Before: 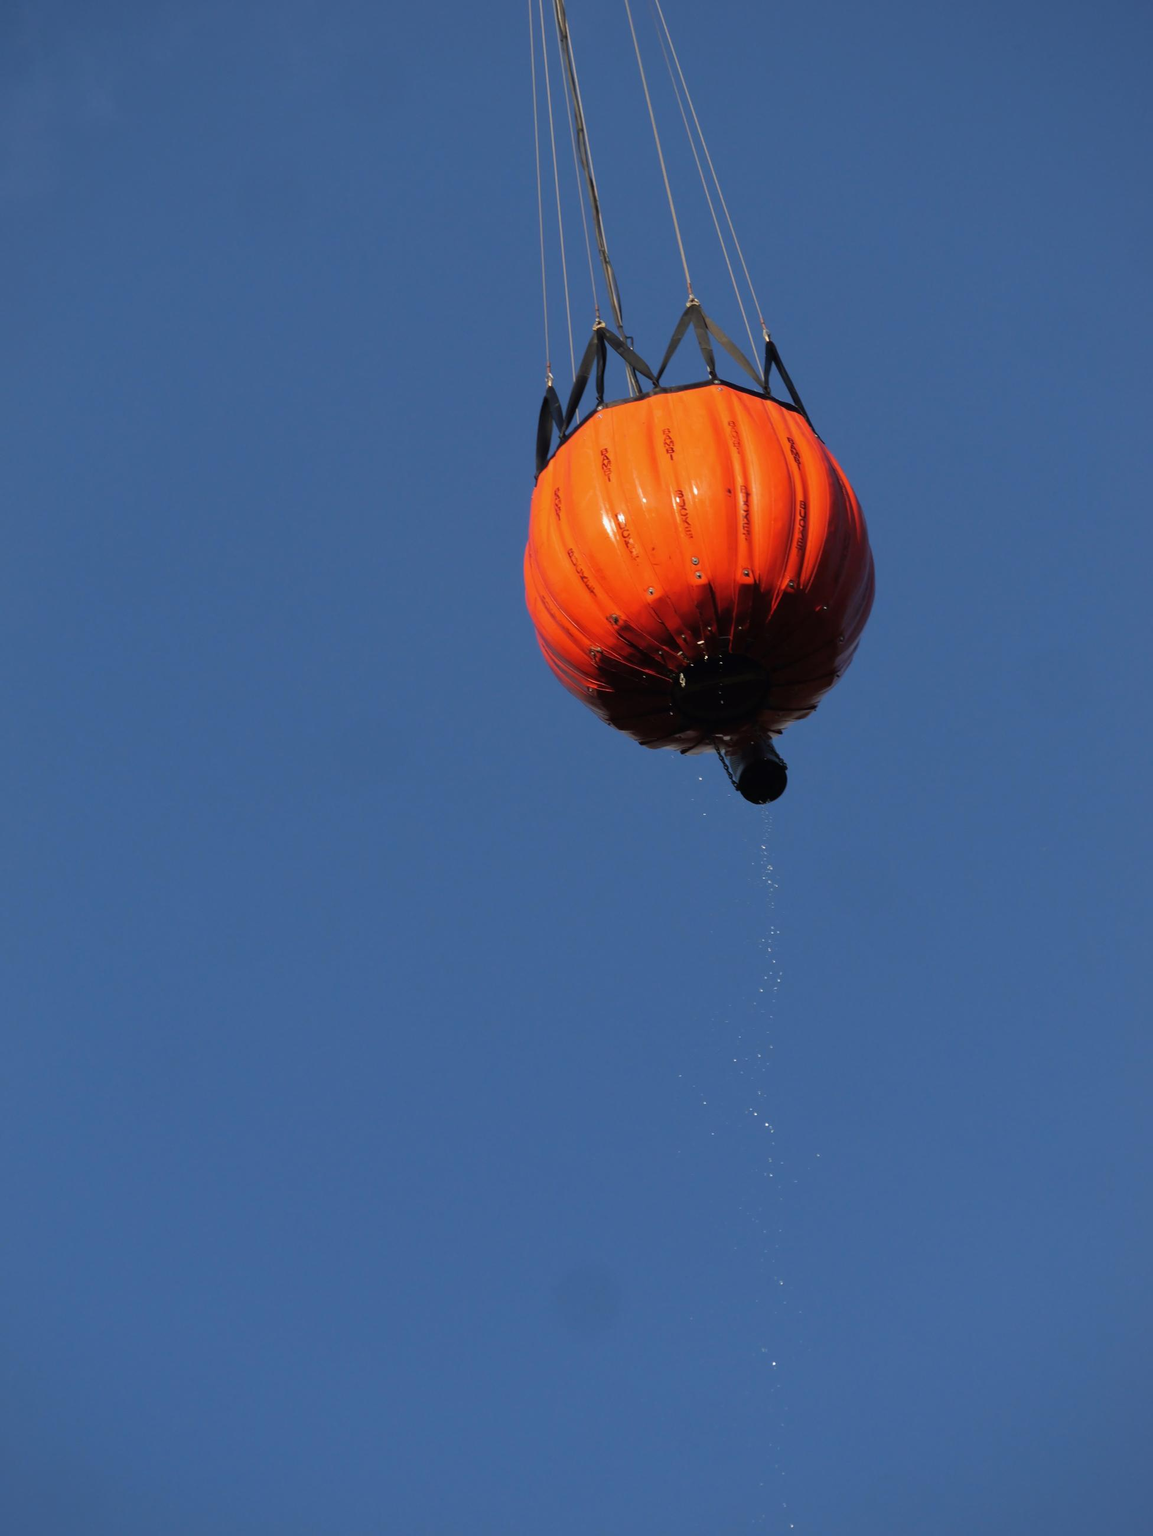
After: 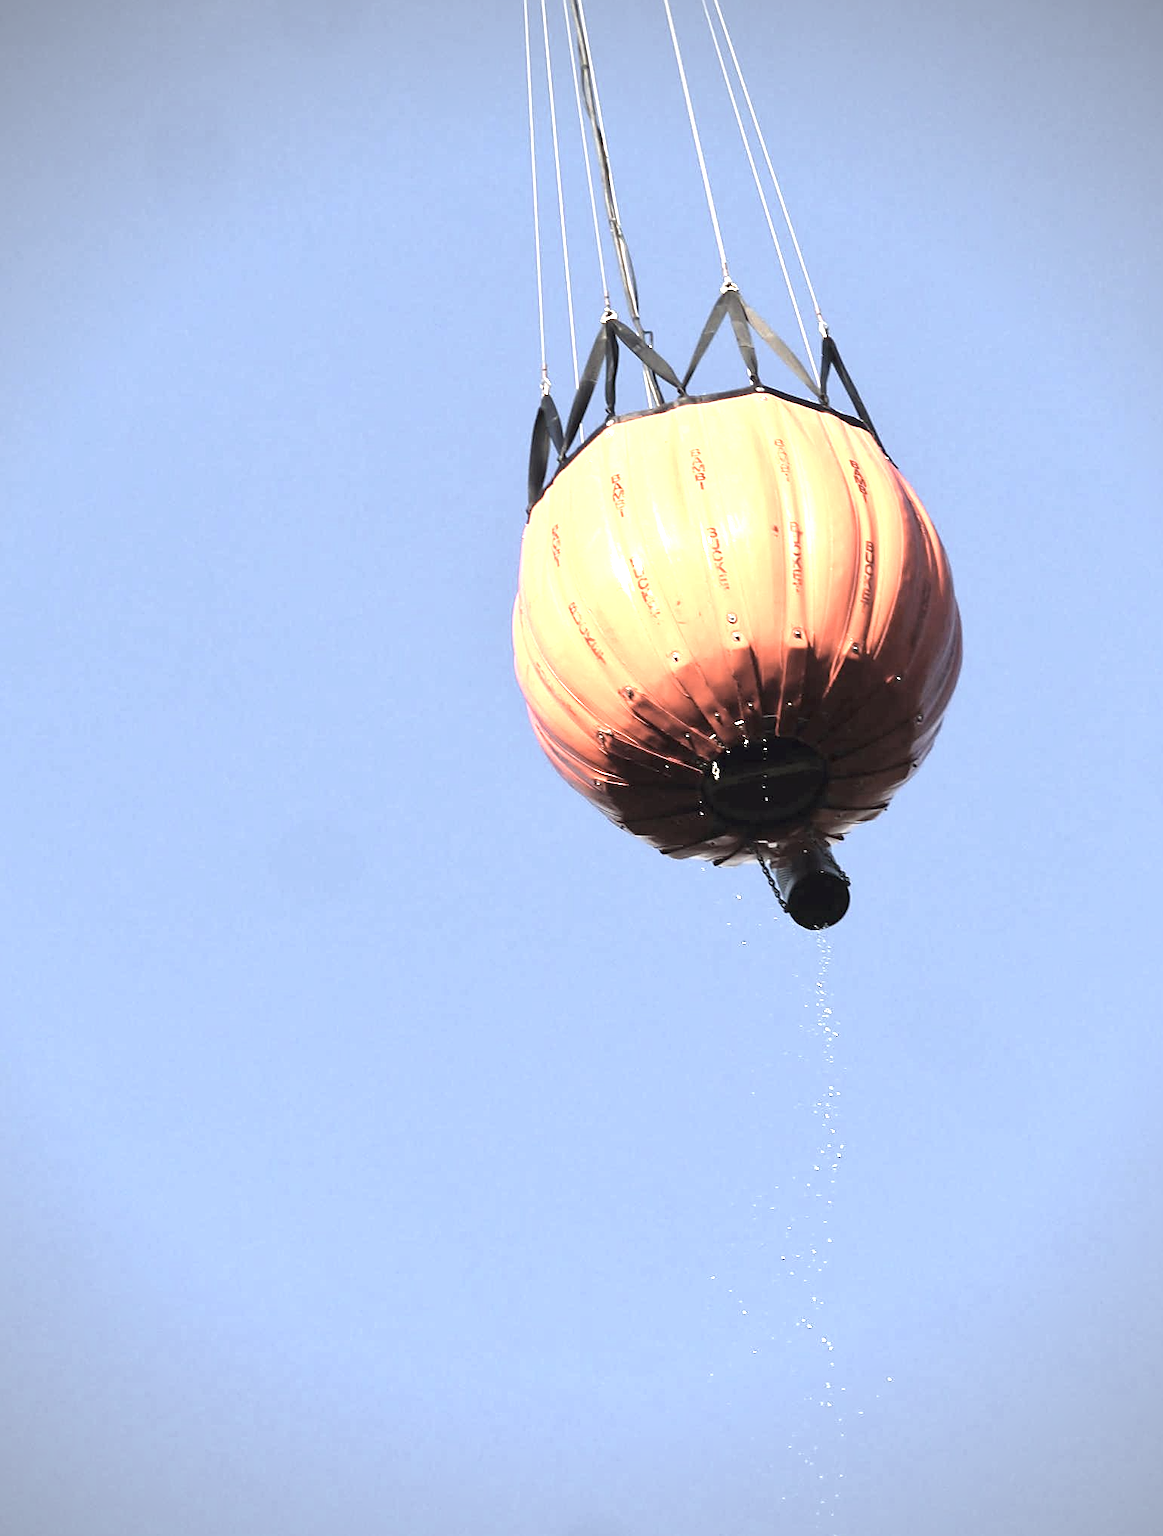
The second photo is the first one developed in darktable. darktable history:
vignetting: on, module defaults
crop and rotate: left 10.77%, top 5.1%, right 10.41%, bottom 16.76%
sharpen: on, module defaults
color correction: saturation 0.5
exposure: black level correction 0, exposure 2.327 EV, compensate exposure bias true, compensate highlight preservation false
local contrast: mode bilateral grid, contrast 20, coarseness 50, detail 120%, midtone range 0.2
